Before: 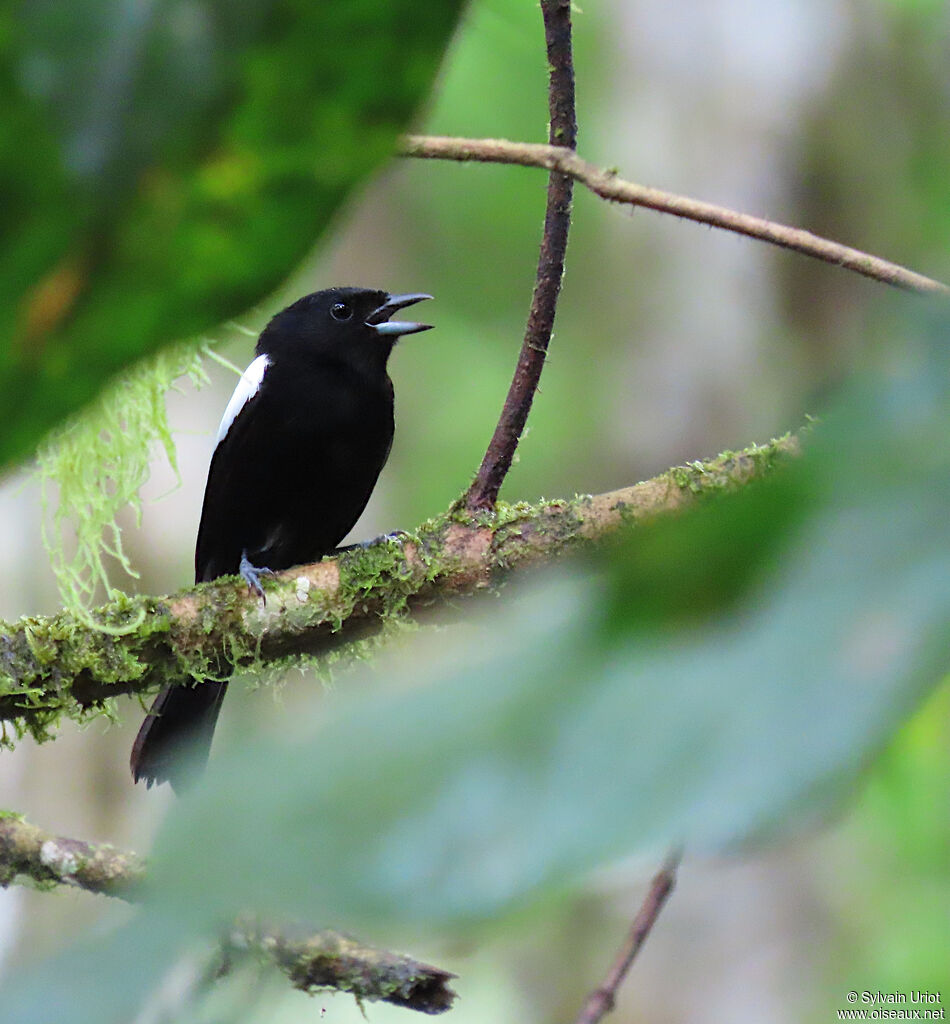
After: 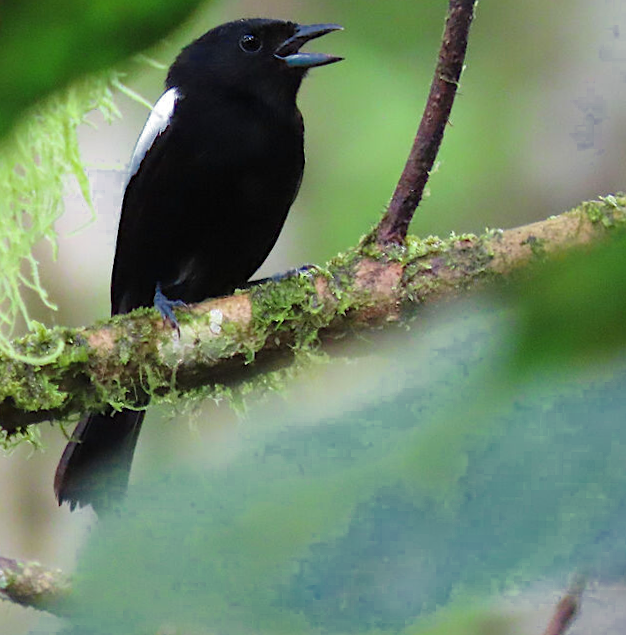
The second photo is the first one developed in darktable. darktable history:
rotate and perspective: rotation 0.074°, lens shift (vertical) 0.096, lens shift (horizontal) -0.041, crop left 0.043, crop right 0.952, crop top 0.024, crop bottom 0.979
color zones: curves: ch0 [(0, 0.497) (0.143, 0.5) (0.286, 0.5) (0.429, 0.483) (0.571, 0.116) (0.714, -0.006) (0.857, 0.28) (1, 0.497)]
crop: left 6.488%, top 27.668%, right 24.183%, bottom 8.656%
velvia: strength 10%
